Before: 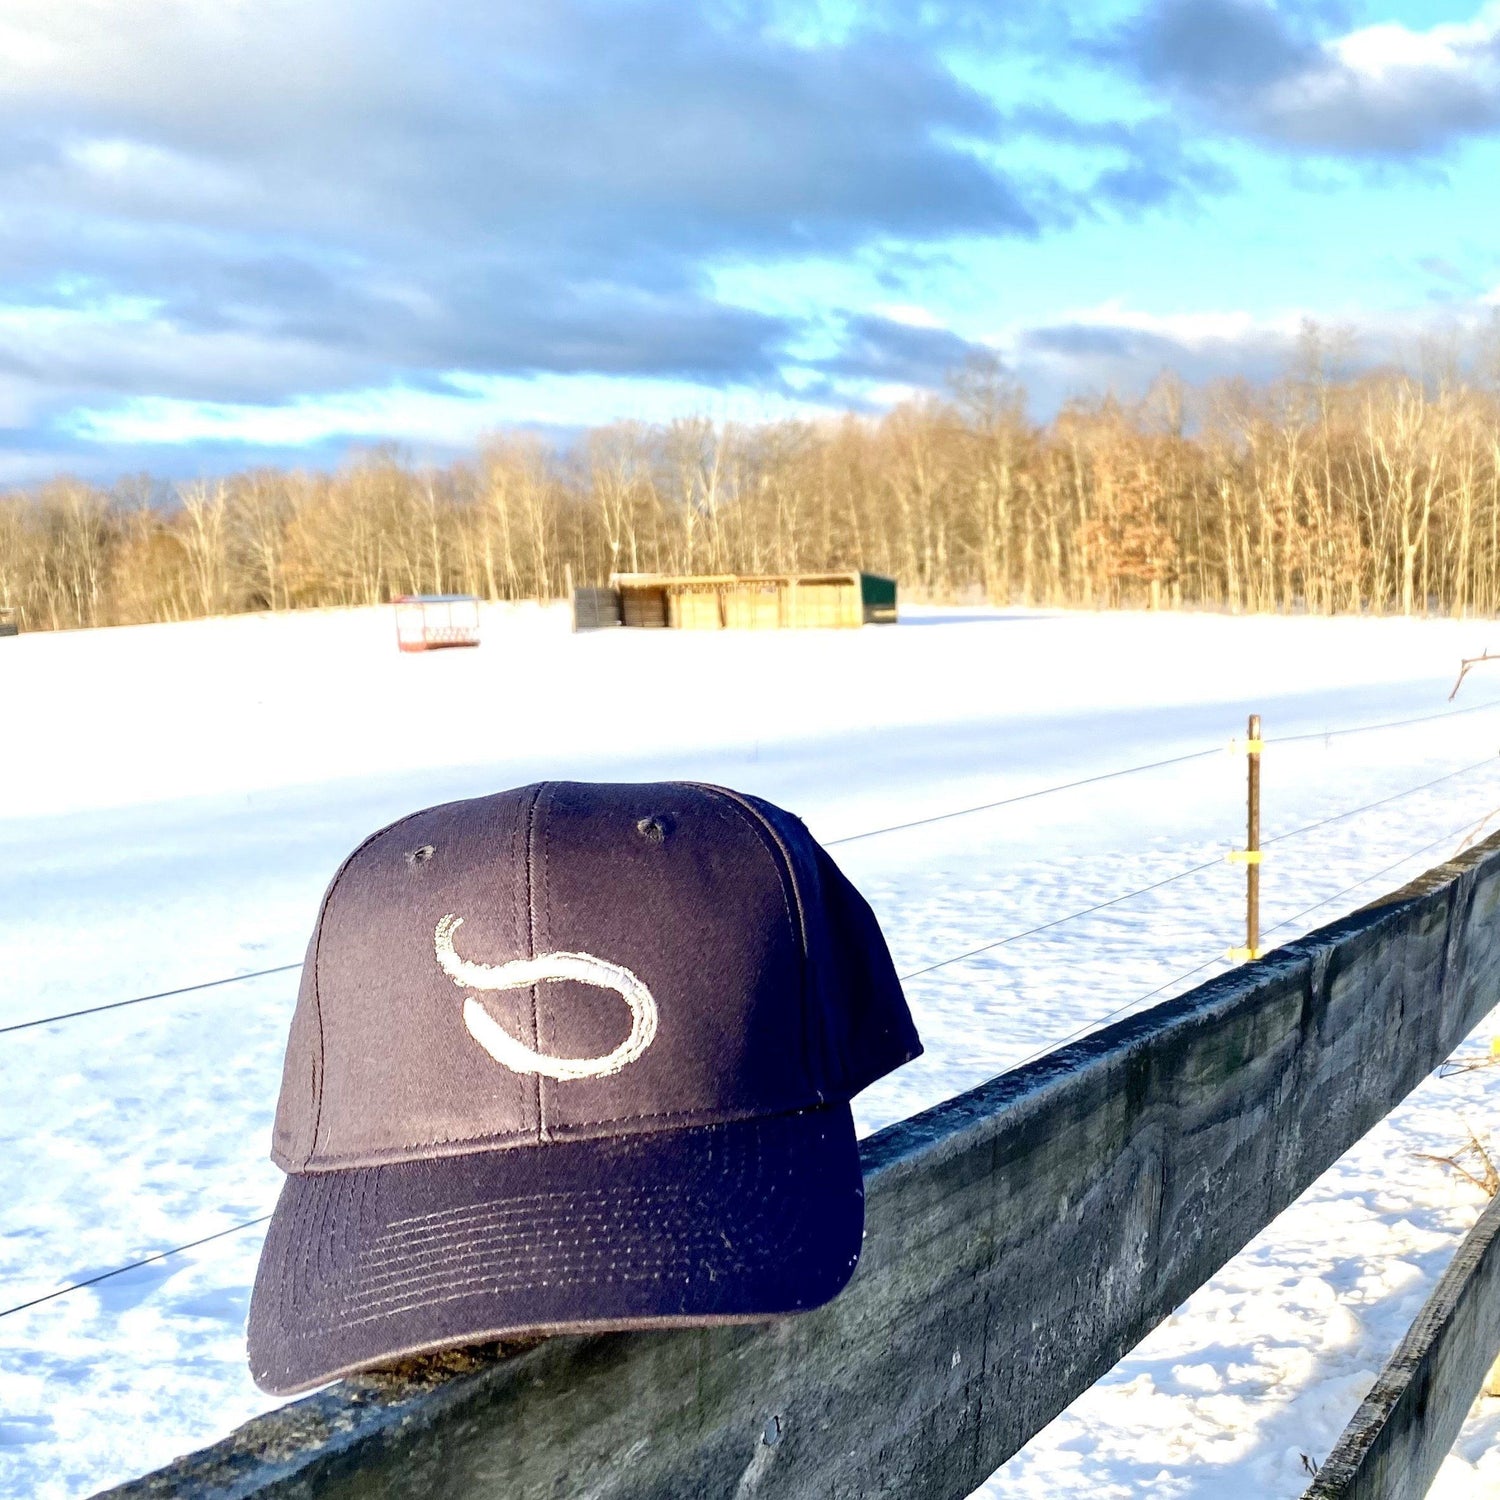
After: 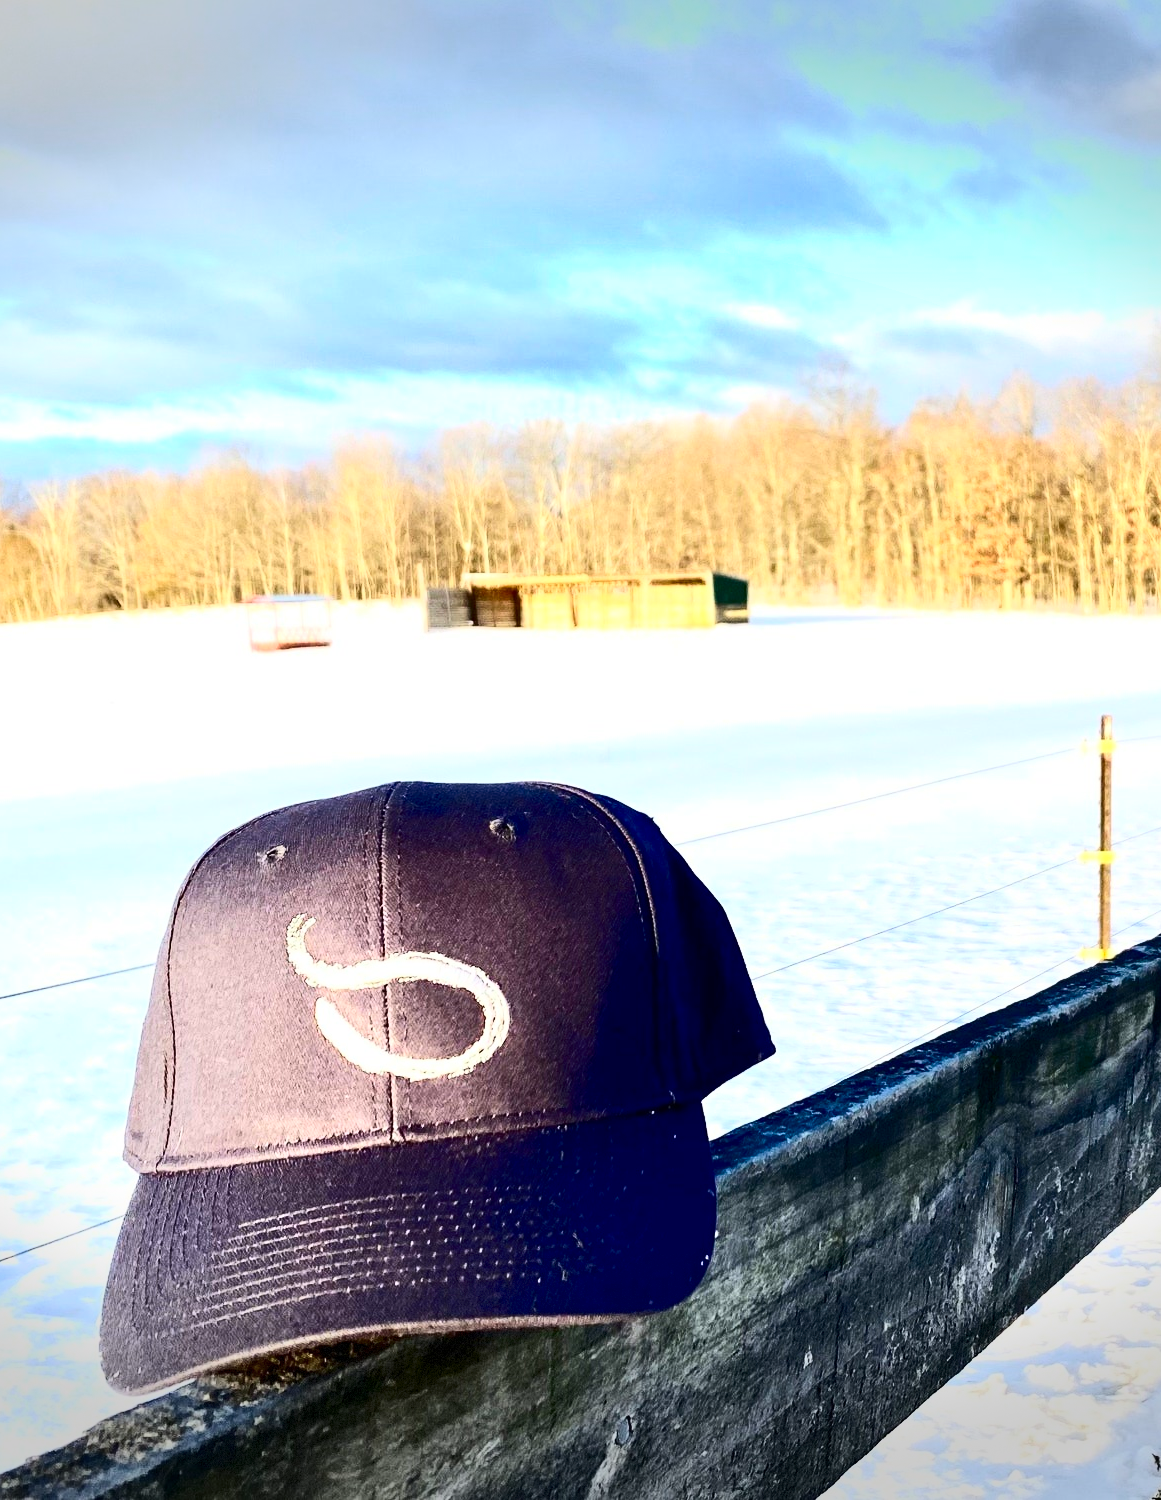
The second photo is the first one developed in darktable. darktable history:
vignetting: fall-off start 100%, brightness -0.406, saturation -0.3, width/height ratio 1.324, dithering 8-bit output, unbound false
contrast brightness saturation: contrast 0.4, brightness 0.05, saturation 0.25
crop: left 9.88%, right 12.664%
tone equalizer: on, module defaults
